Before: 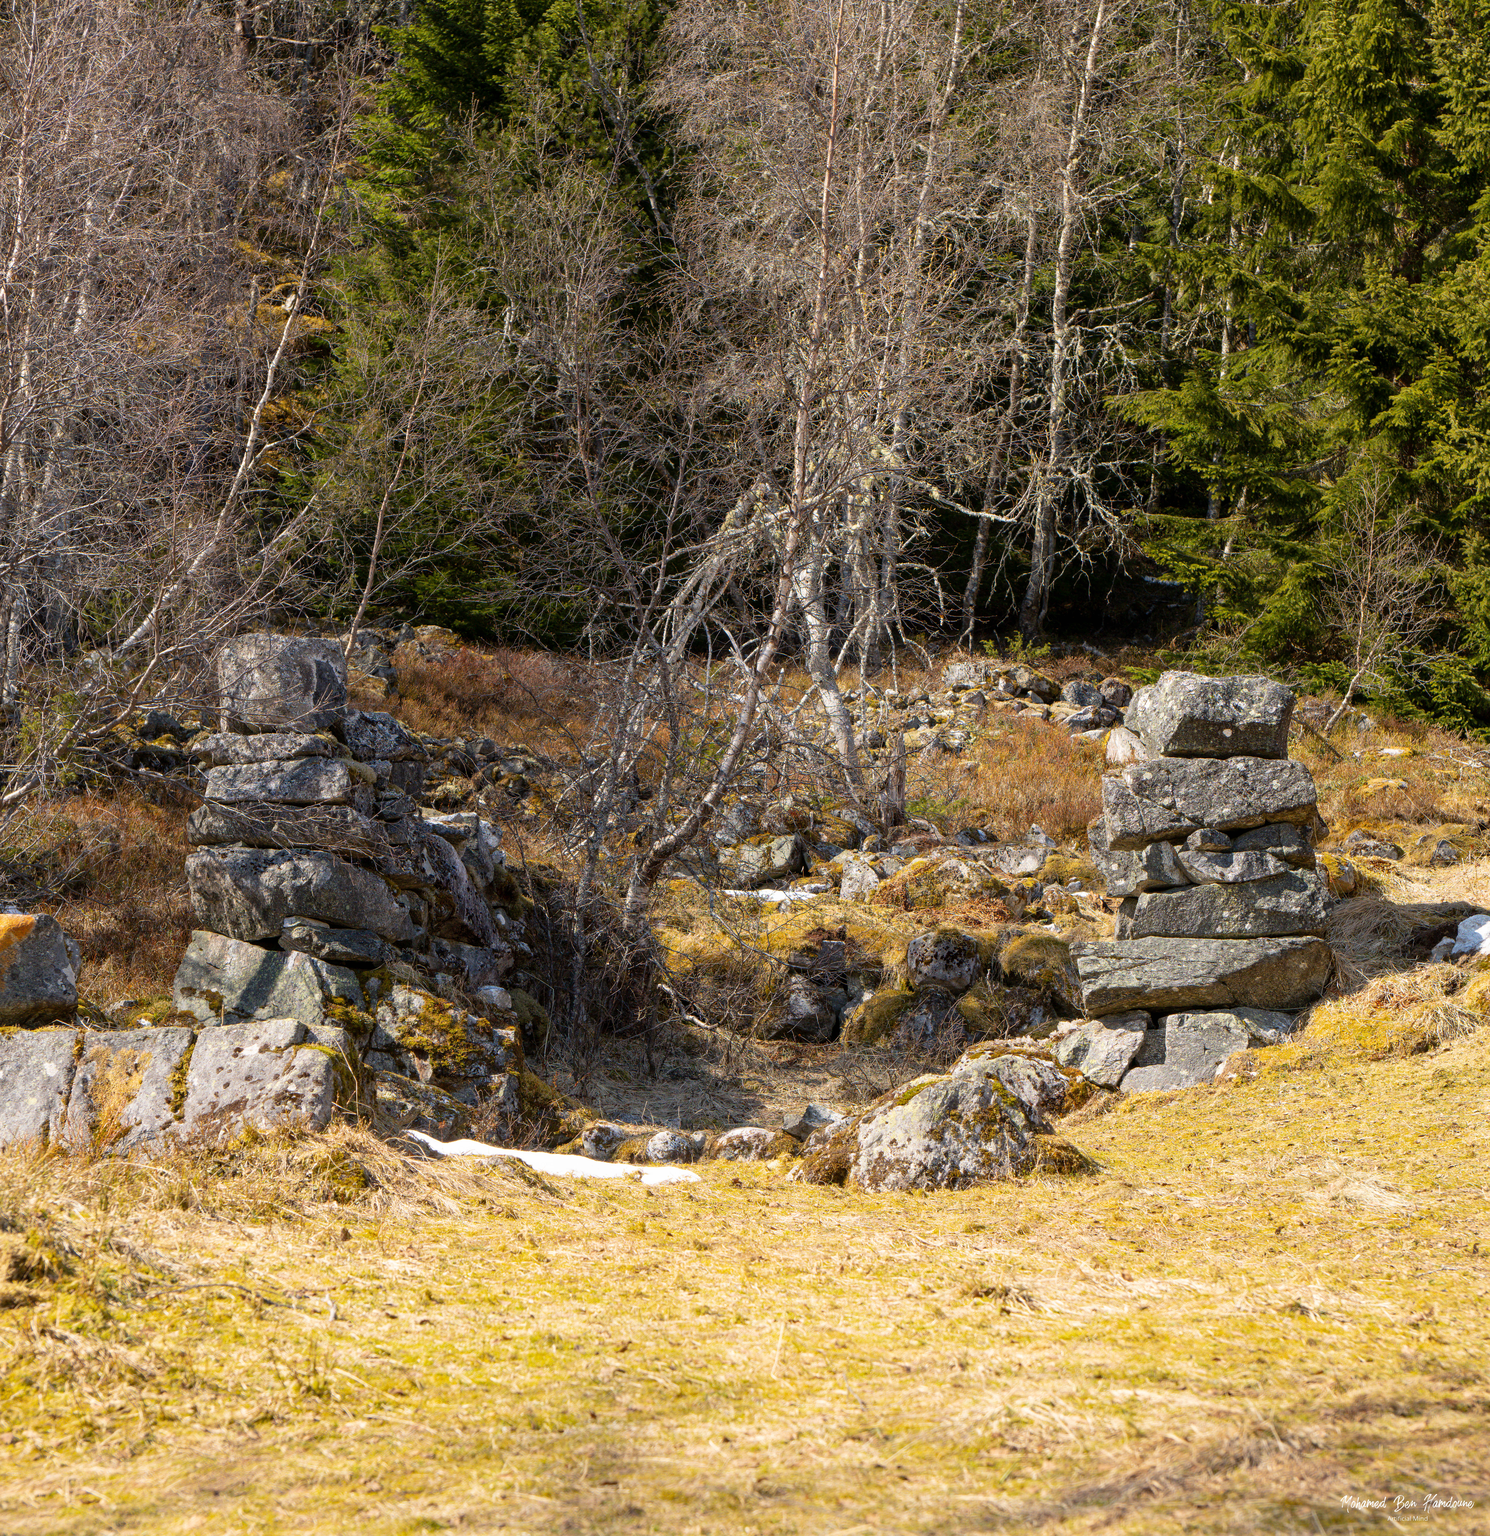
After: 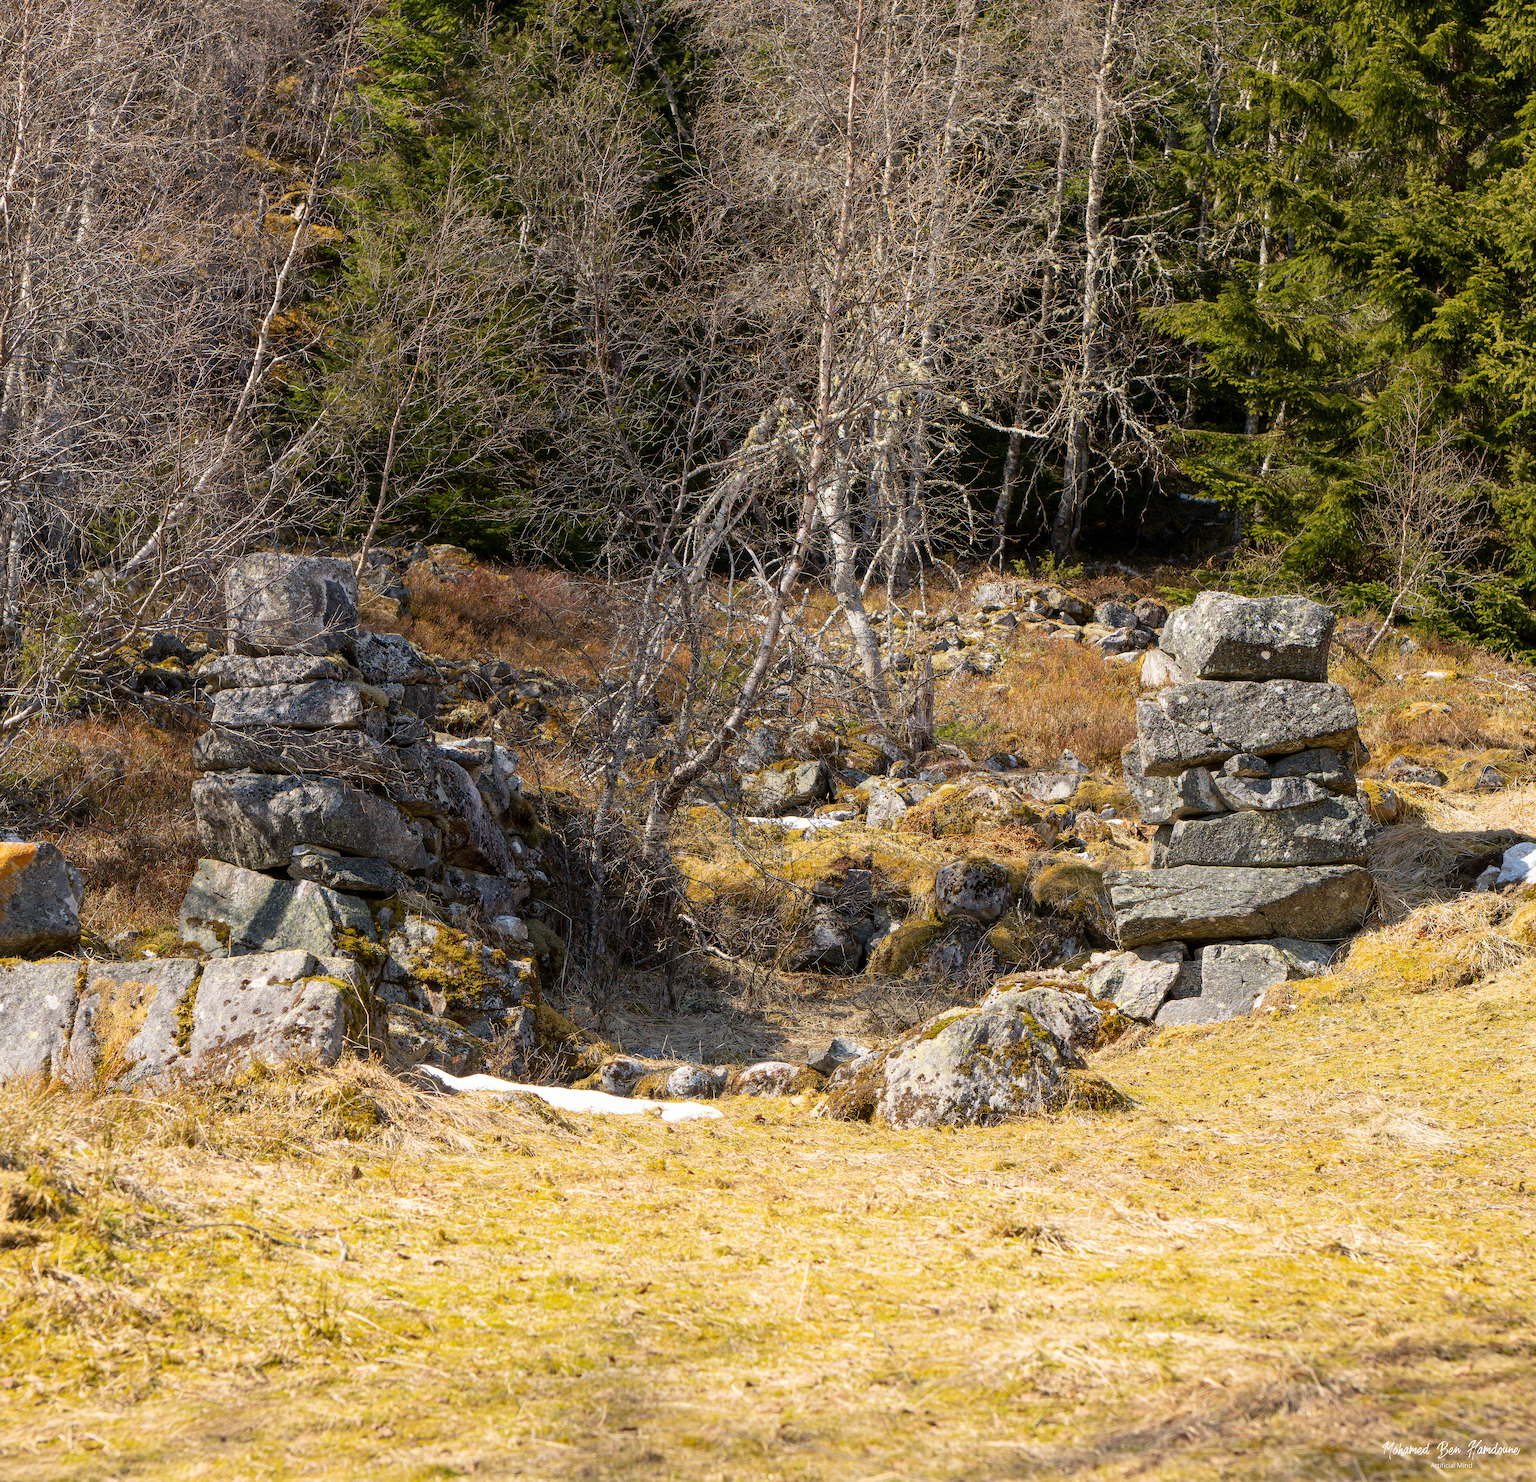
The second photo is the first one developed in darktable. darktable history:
base curve: exposure shift 0.575, preserve colors none
crop and rotate: top 6.375%
sharpen: amount 0.202
